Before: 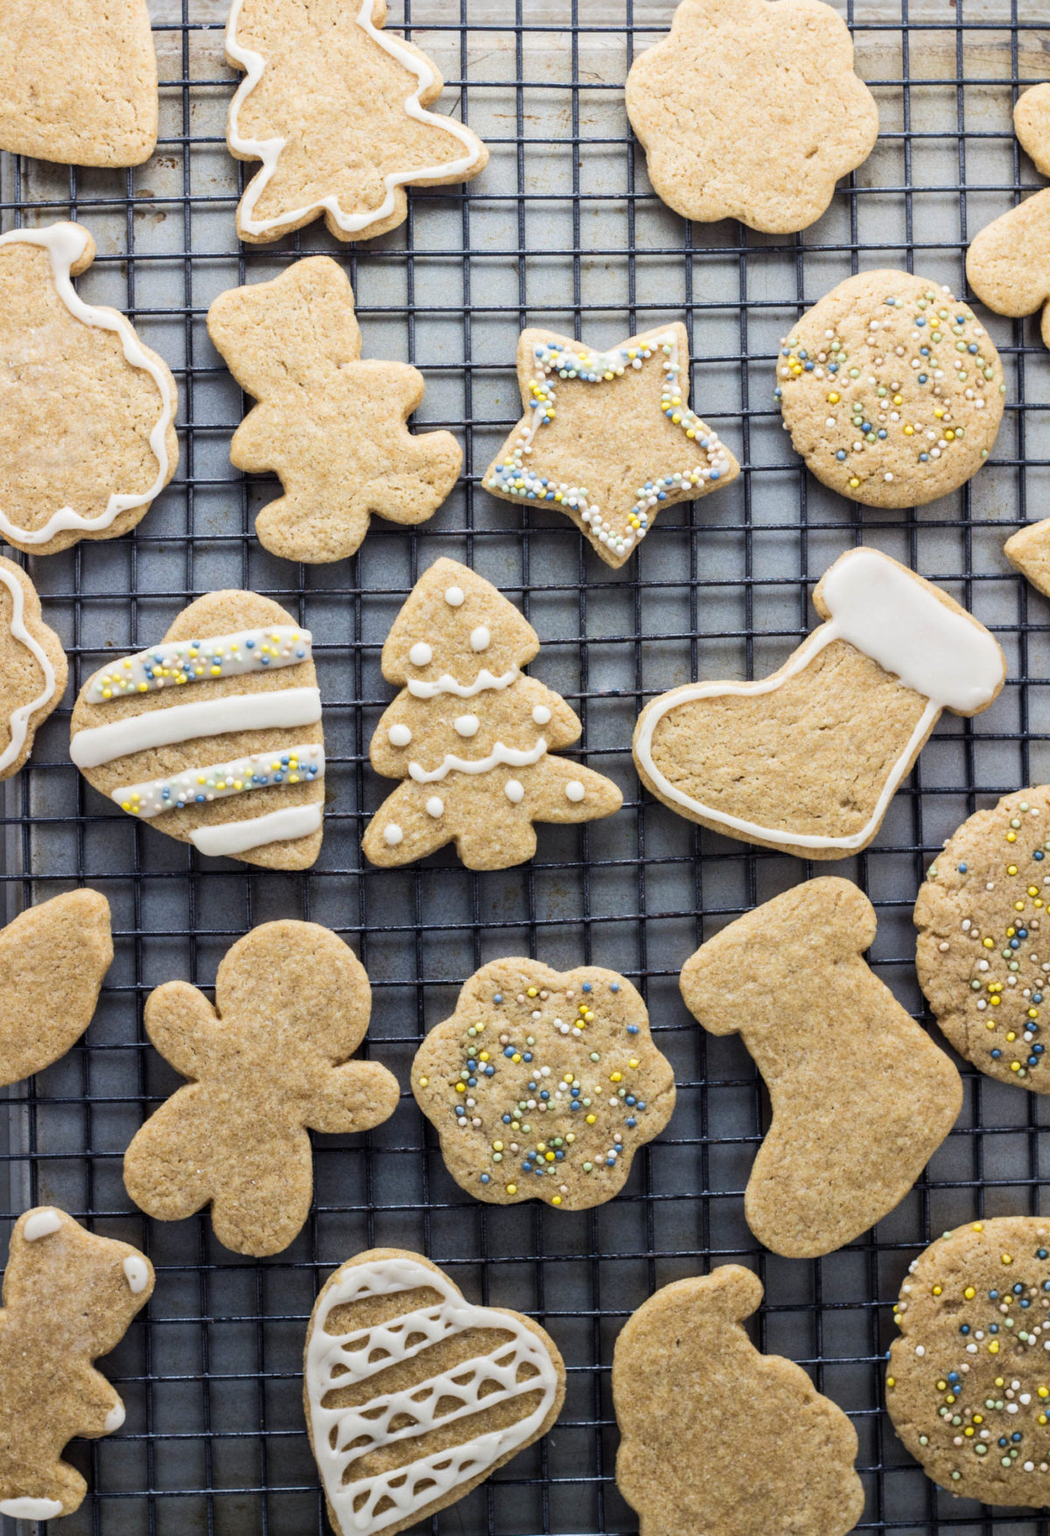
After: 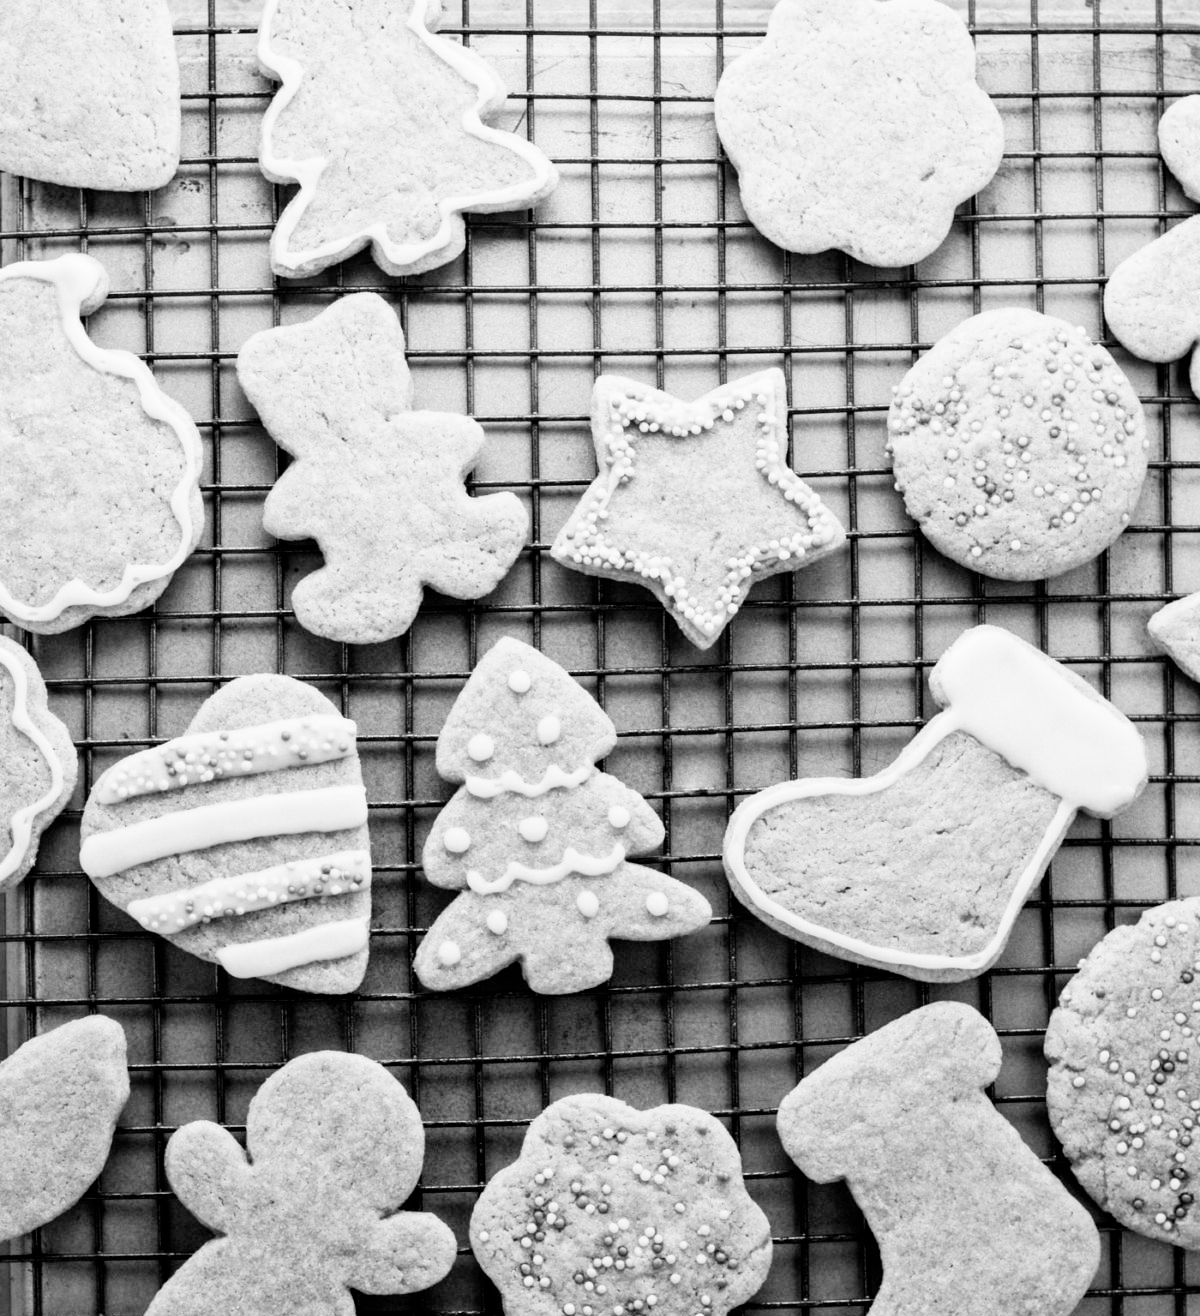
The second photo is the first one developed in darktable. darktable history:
filmic rgb: black relative exposure -5 EV, white relative exposure 3.2 EV, hardness 3.42, contrast 1.2, highlights saturation mix -30%
monochrome: size 1
color balance rgb: perceptual saturation grading › global saturation 3.7%, global vibrance 5.56%, contrast 3.24%
exposure: black level correction 0, exposure 0.5 EV, compensate highlight preservation false
crop: bottom 24.967%
